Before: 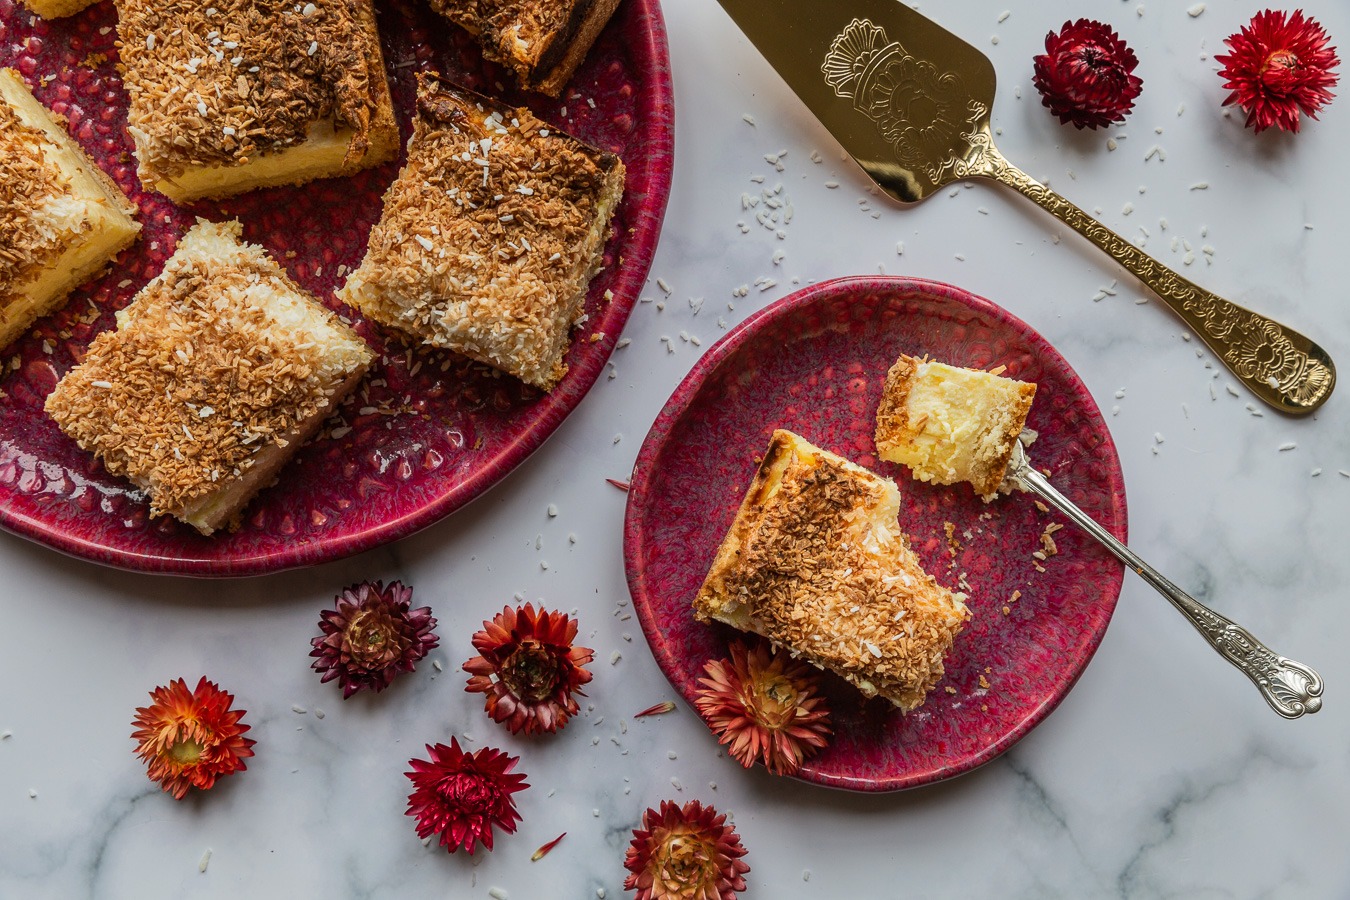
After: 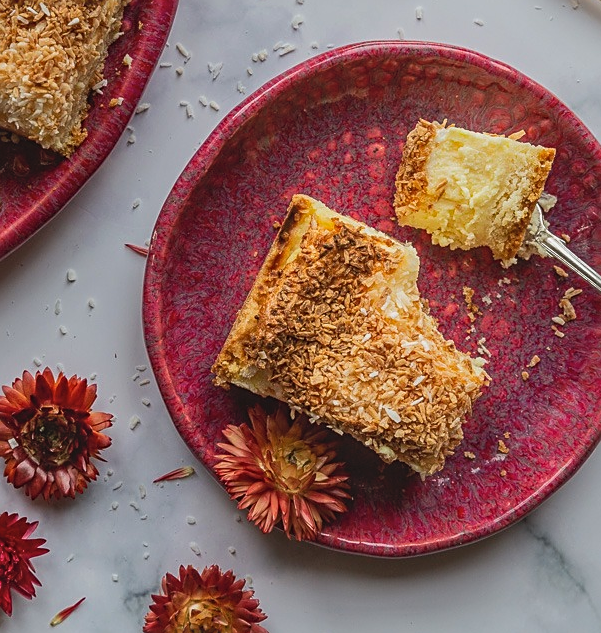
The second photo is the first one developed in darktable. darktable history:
crop: left 35.67%, top 26.179%, right 19.78%, bottom 3.404%
local contrast: highlights 48%, shadows 5%, detail 100%
sharpen: on, module defaults
